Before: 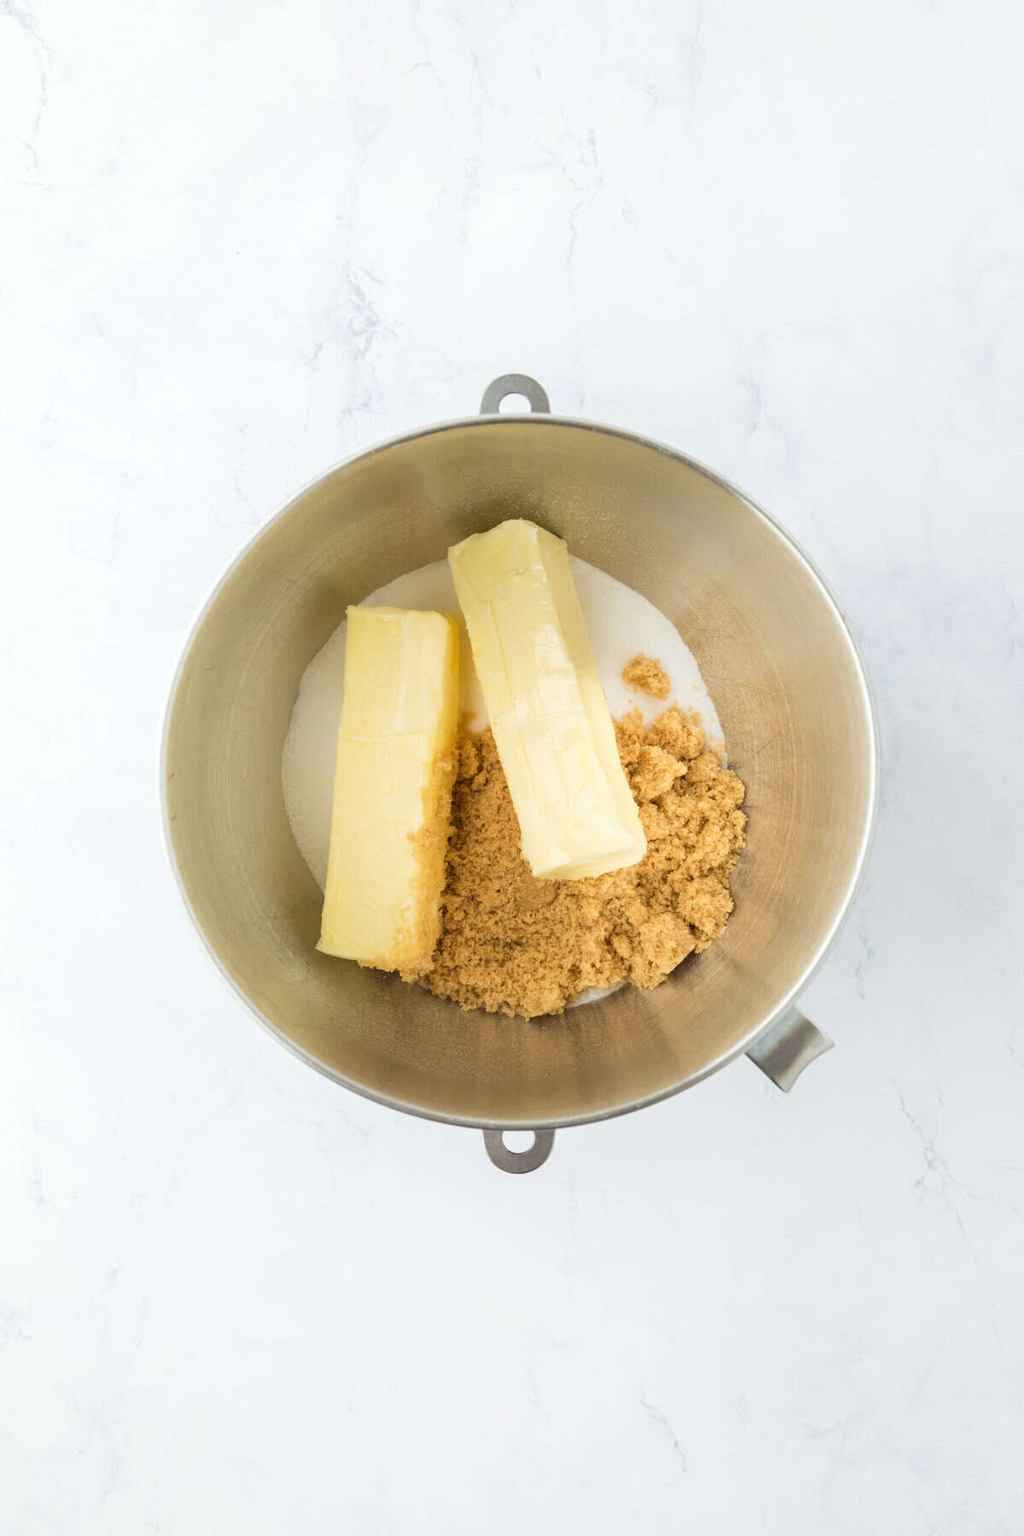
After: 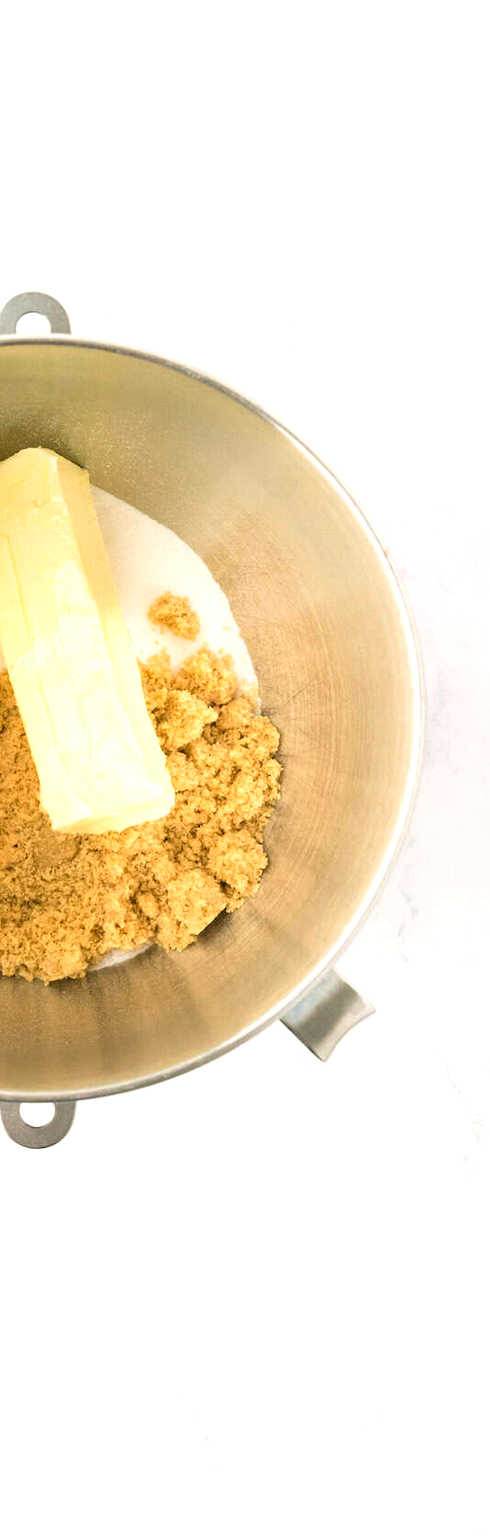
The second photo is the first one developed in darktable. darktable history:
exposure: black level correction 0.001, exposure 0.499 EV, compensate highlight preservation false
color correction: highlights a* 4.48, highlights b* 4.95, shadows a* -7.56, shadows b* 4.99
crop: left 47.304%, top 6.63%, right 7.934%
